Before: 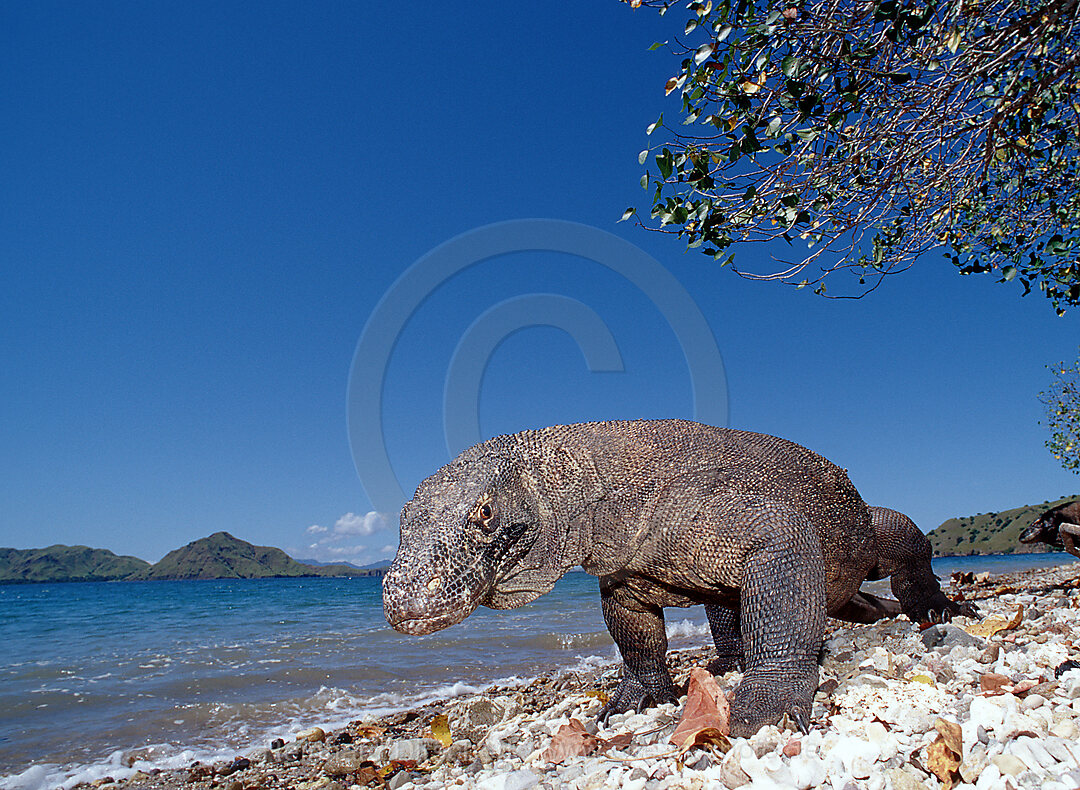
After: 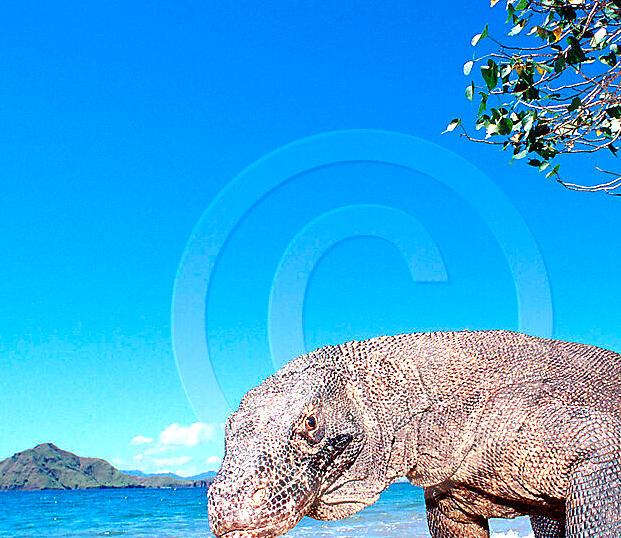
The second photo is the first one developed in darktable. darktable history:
crop: left 16.238%, top 11.329%, right 26.261%, bottom 20.454%
tone equalizer: edges refinement/feathering 500, mask exposure compensation -1.57 EV, preserve details no
exposure: black level correction 0, exposure 1.632 EV, compensate highlight preservation false
